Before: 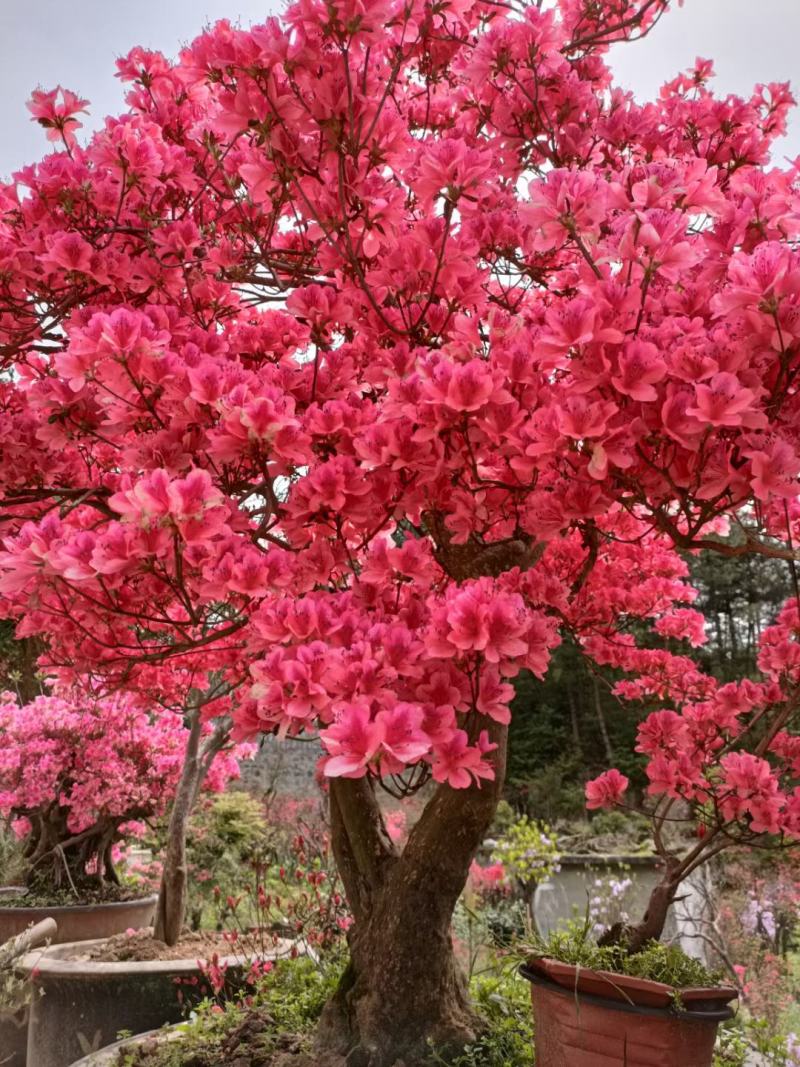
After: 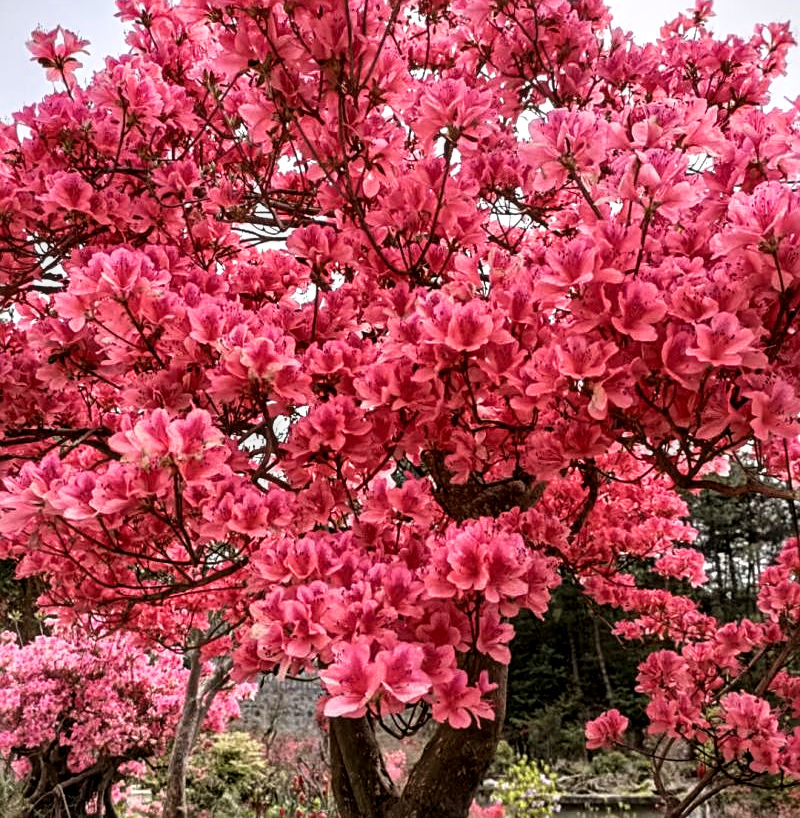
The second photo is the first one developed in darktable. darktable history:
filmic rgb: black relative exposure -9.08 EV, white relative exposure 2.3 EV, hardness 7.49
local contrast: on, module defaults
crop: top 5.667%, bottom 17.637%
sharpen: on, module defaults
